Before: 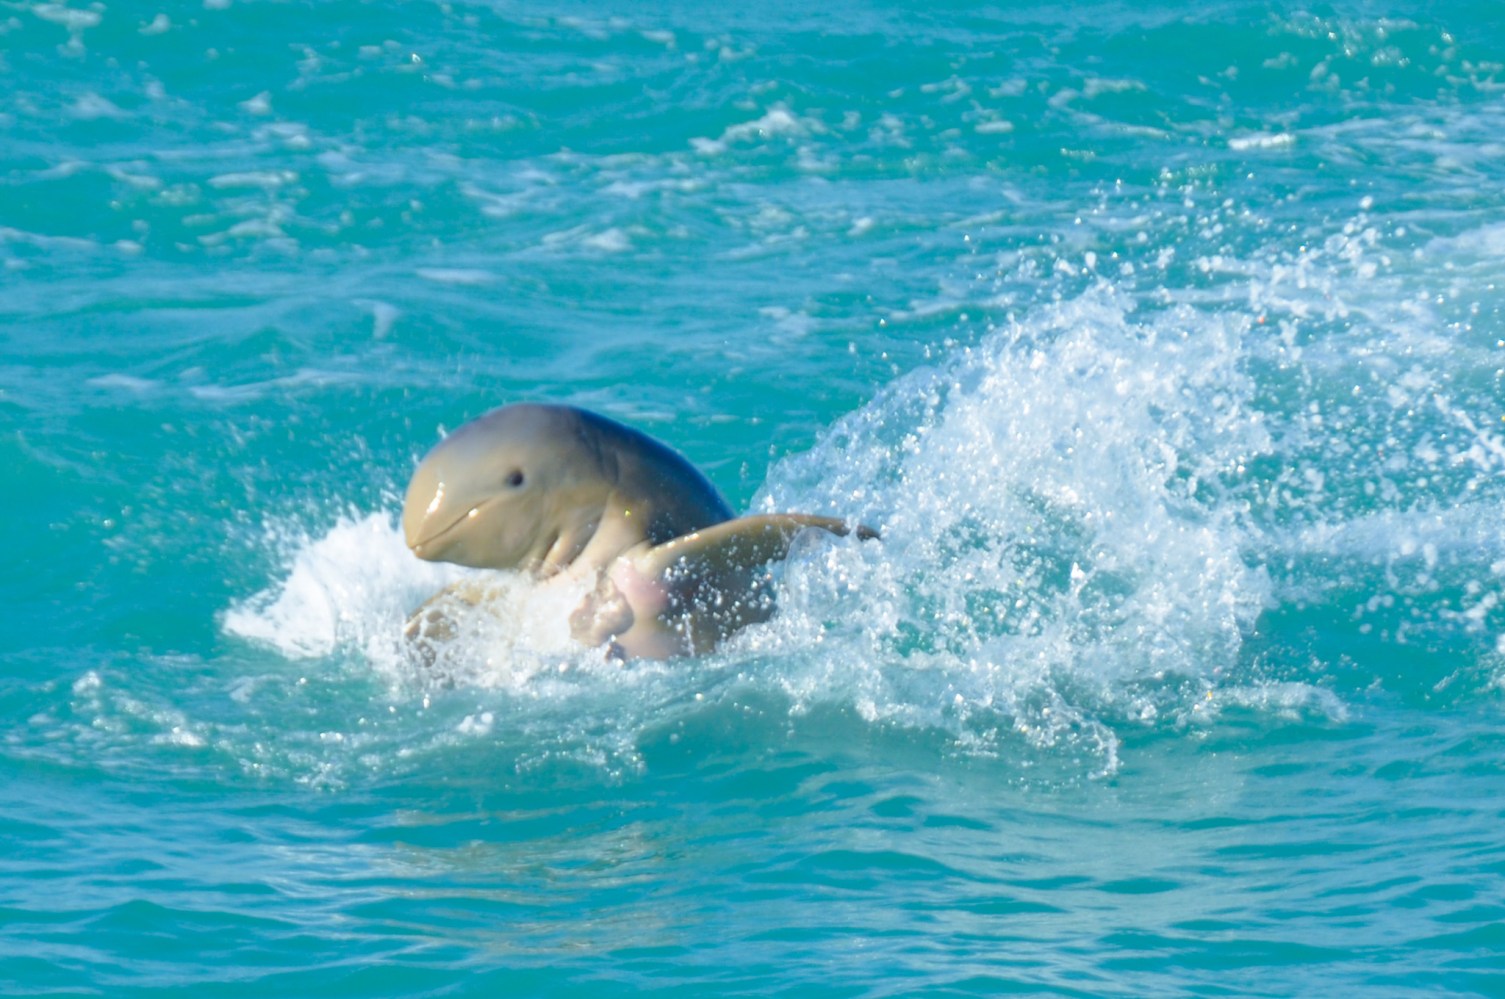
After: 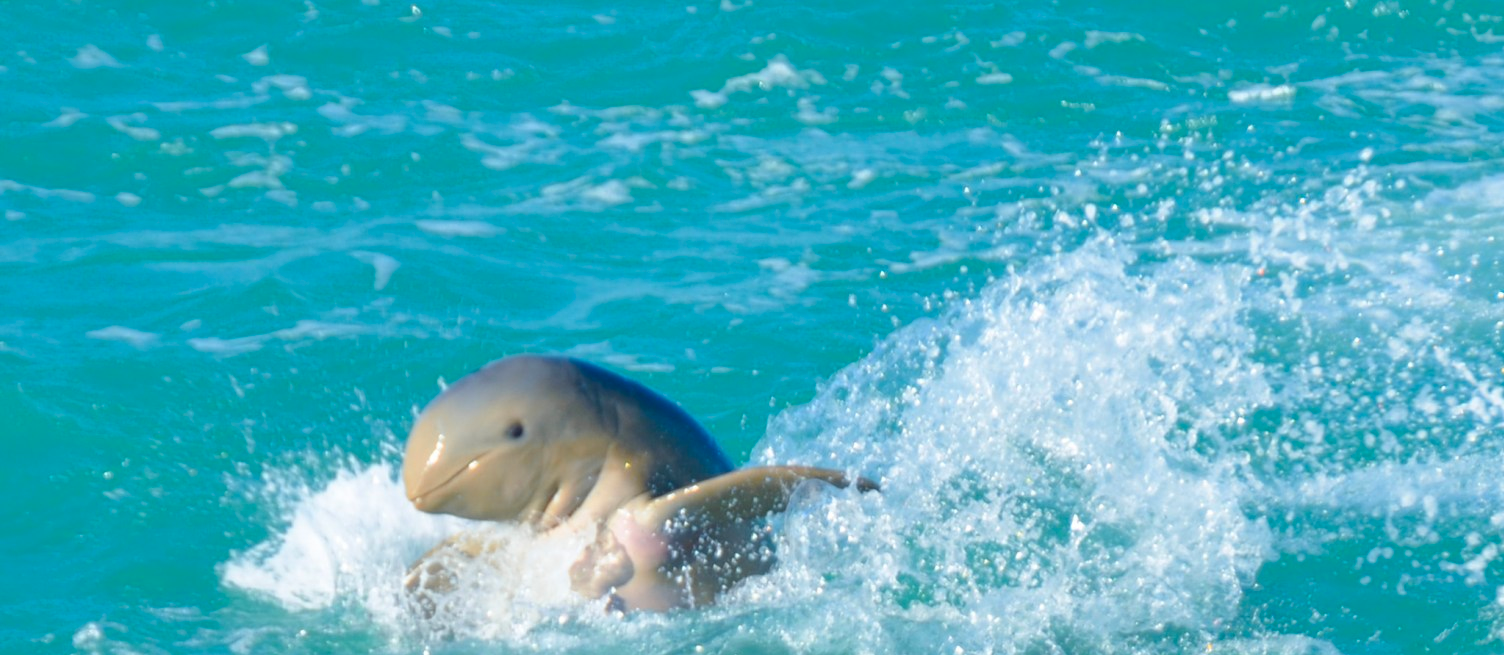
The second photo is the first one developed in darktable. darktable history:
color zones: curves: ch1 [(0.263, 0.53) (0.376, 0.287) (0.487, 0.512) (0.748, 0.547) (1, 0.513)]; ch2 [(0.262, 0.45) (0.751, 0.477)], mix 31.98%
crop and rotate: top 4.848%, bottom 29.503%
